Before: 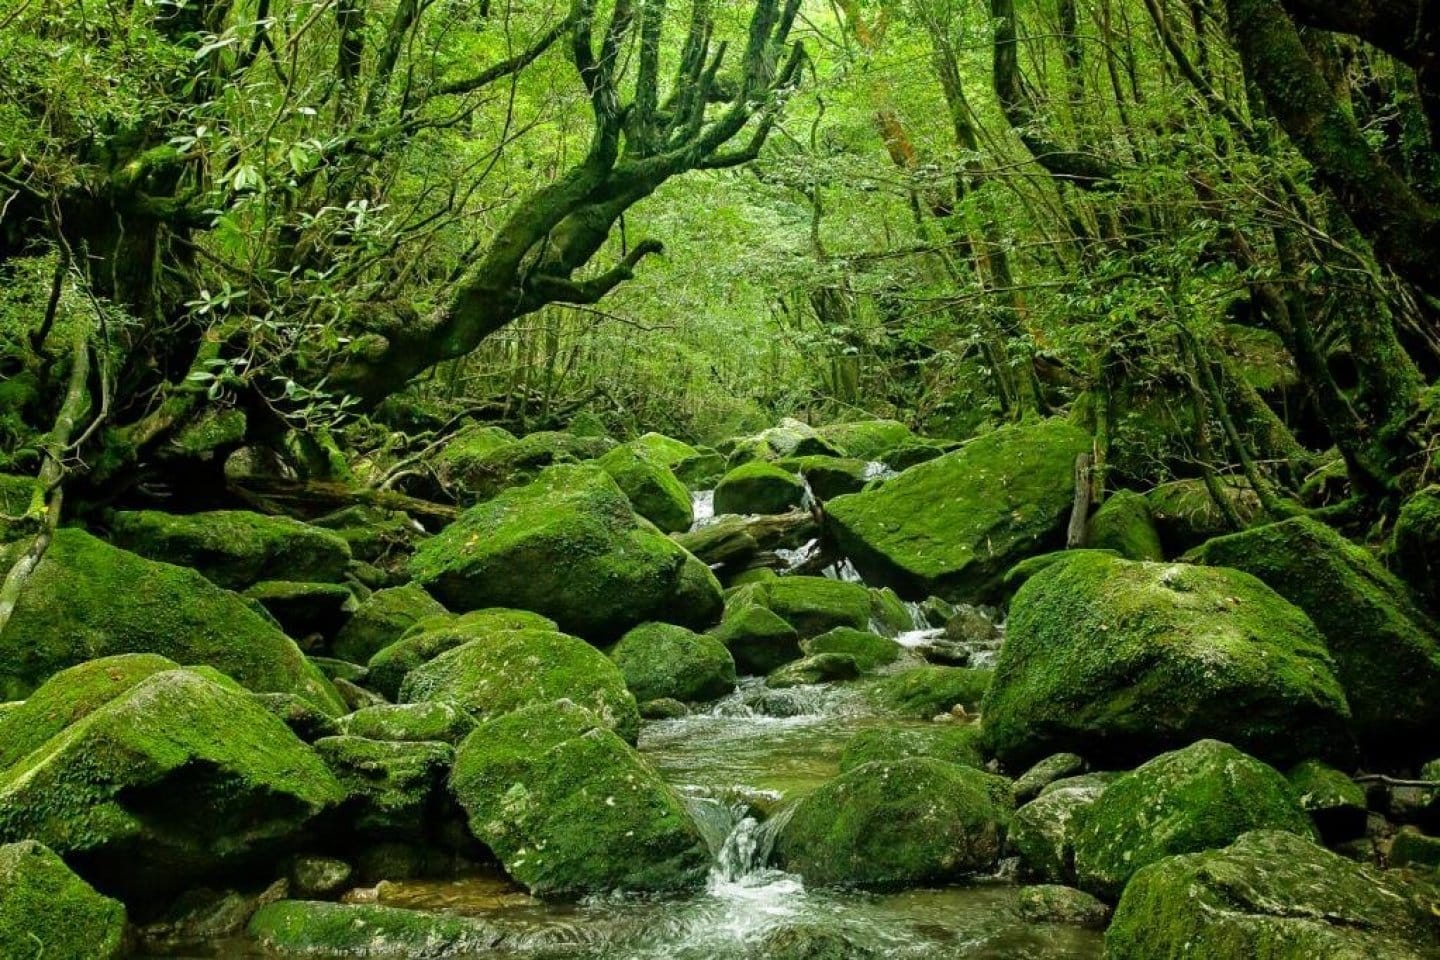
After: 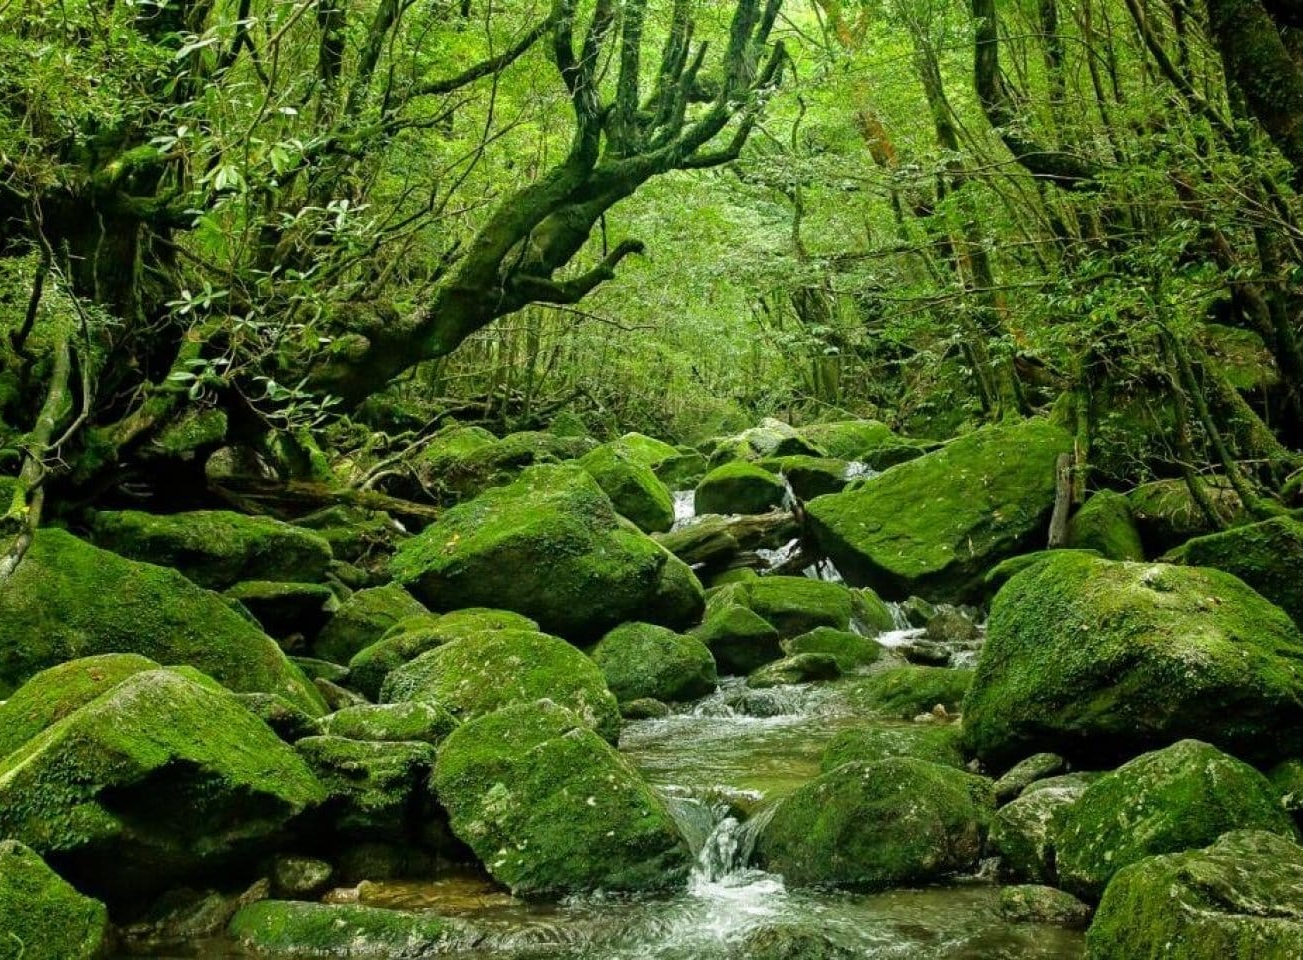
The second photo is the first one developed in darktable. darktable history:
crop and rotate: left 1.354%, right 8.11%
